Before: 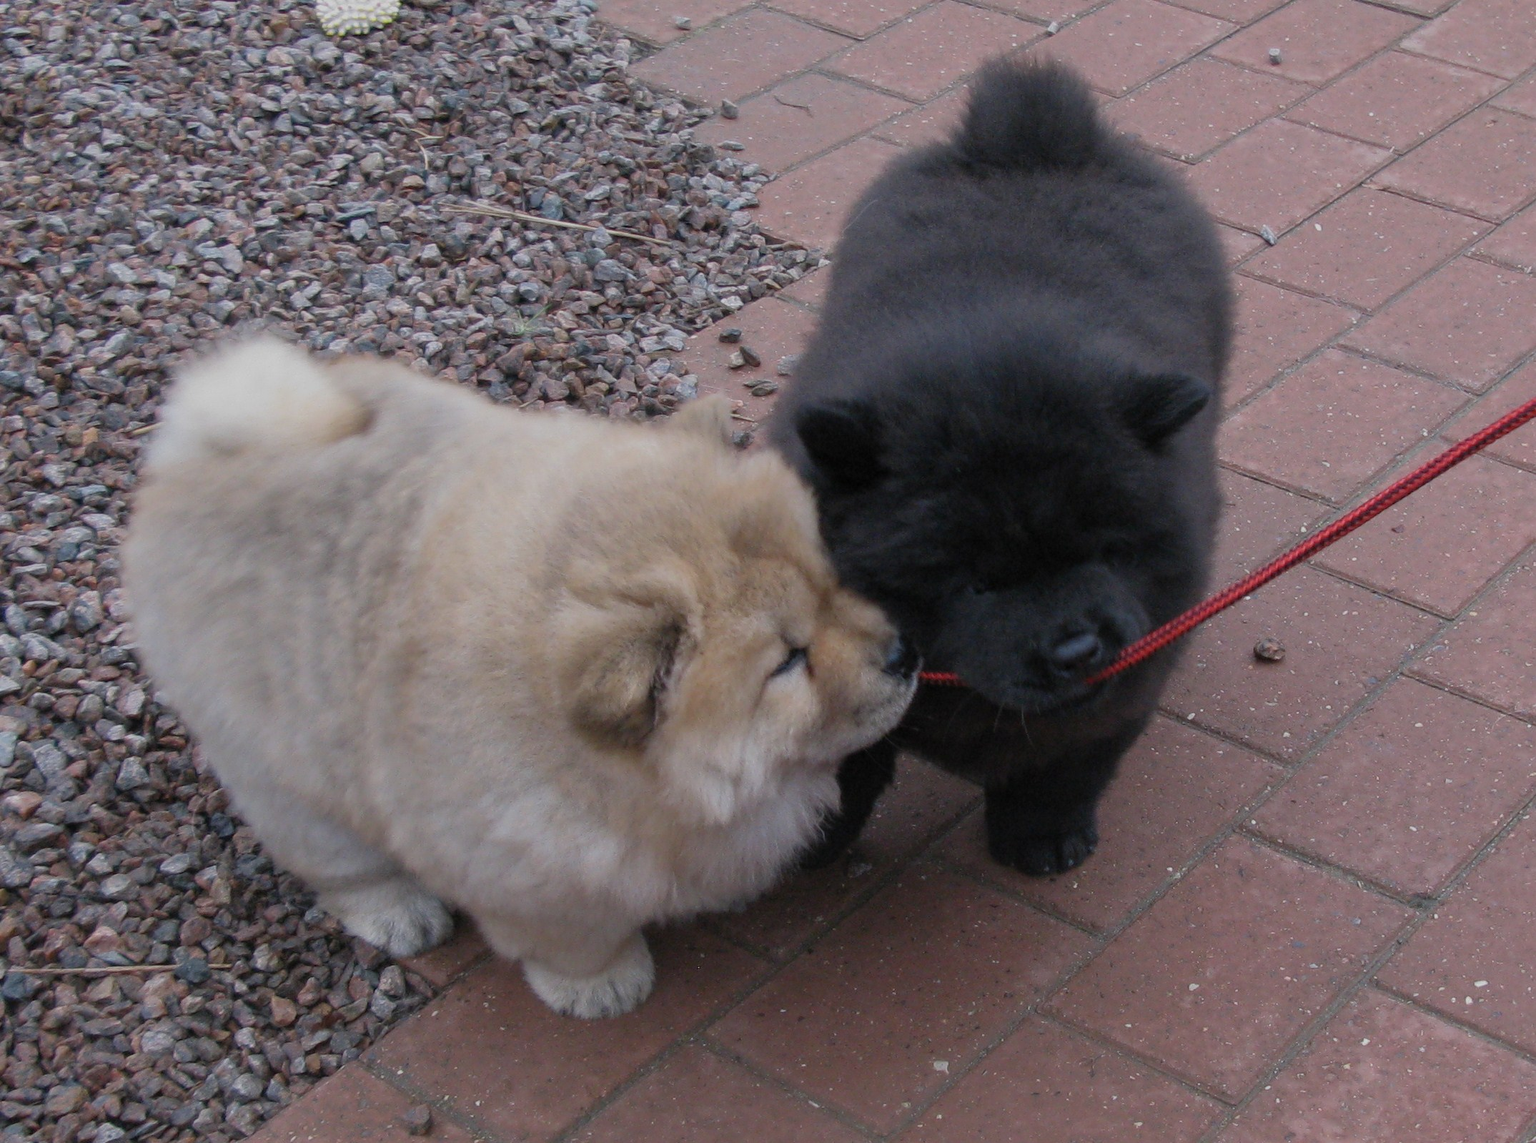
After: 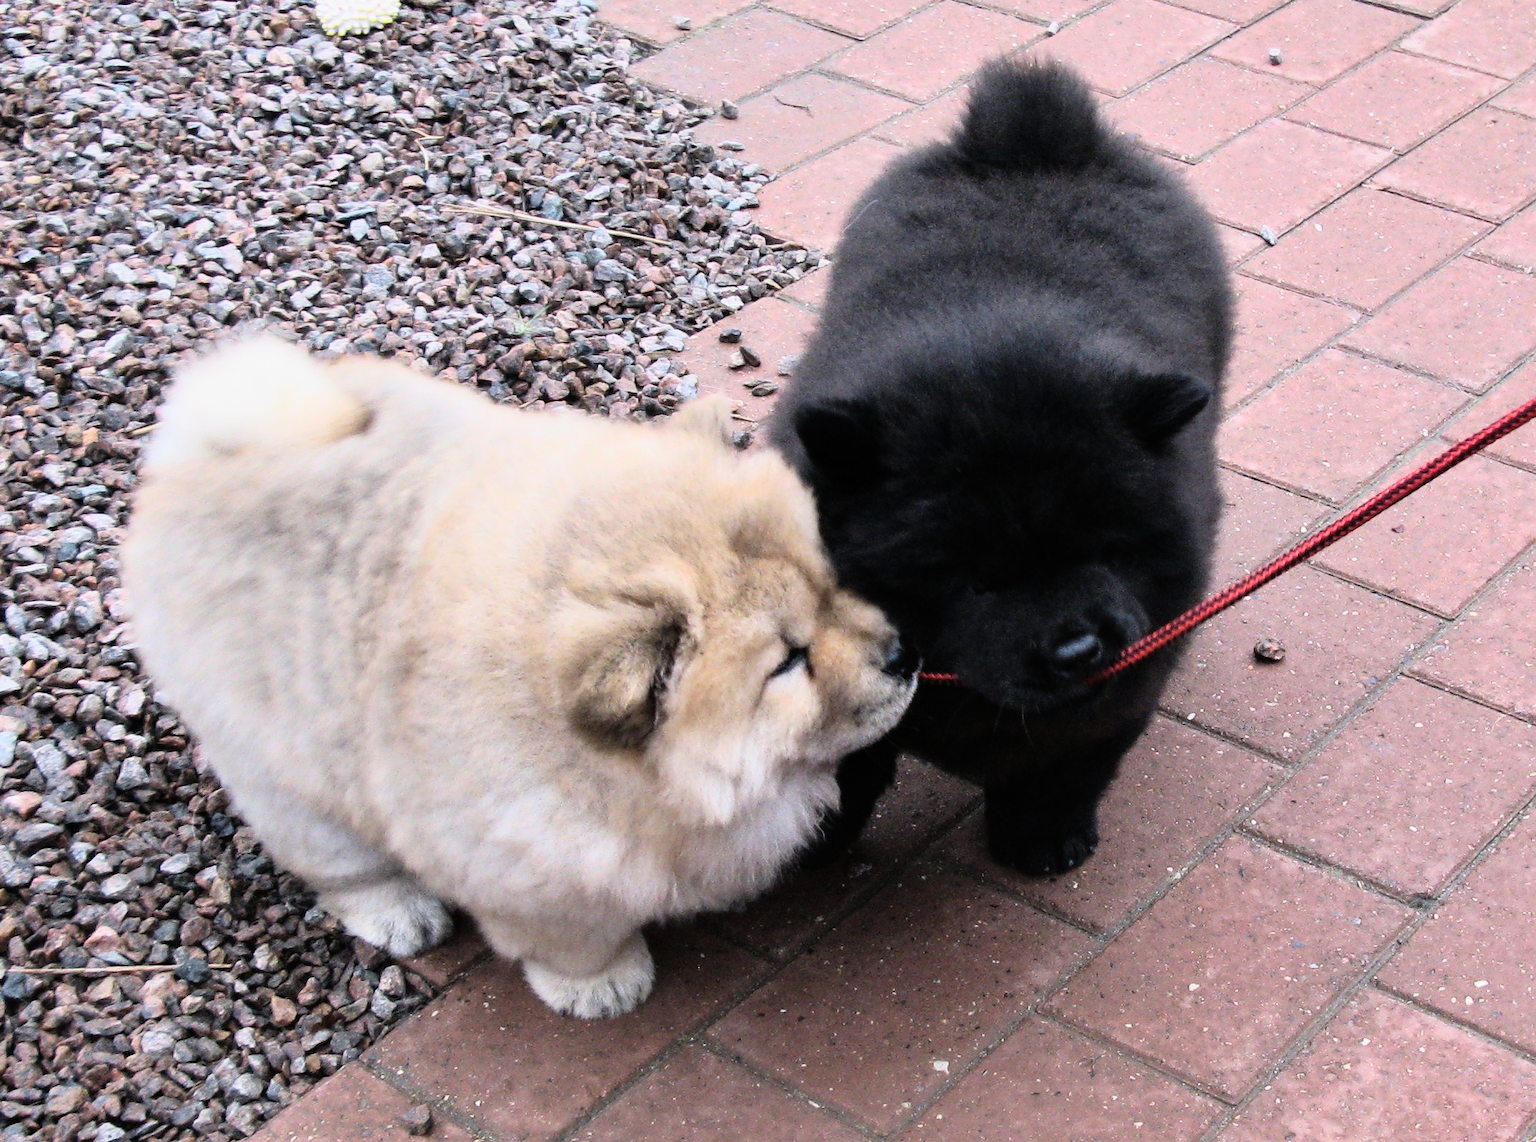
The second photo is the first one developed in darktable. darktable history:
shadows and highlights: shadows 35, highlights -35, soften with gaussian
rgb curve: curves: ch0 [(0, 0) (0.21, 0.15) (0.24, 0.21) (0.5, 0.75) (0.75, 0.96) (0.89, 0.99) (1, 1)]; ch1 [(0, 0.02) (0.21, 0.13) (0.25, 0.2) (0.5, 0.67) (0.75, 0.9) (0.89, 0.97) (1, 1)]; ch2 [(0, 0.02) (0.21, 0.13) (0.25, 0.2) (0.5, 0.67) (0.75, 0.9) (0.89, 0.97) (1, 1)], compensate middle gray true
white balance: emerald 1
rotate and perspective: automatic cropping original format, crop left 0, crop top 0
